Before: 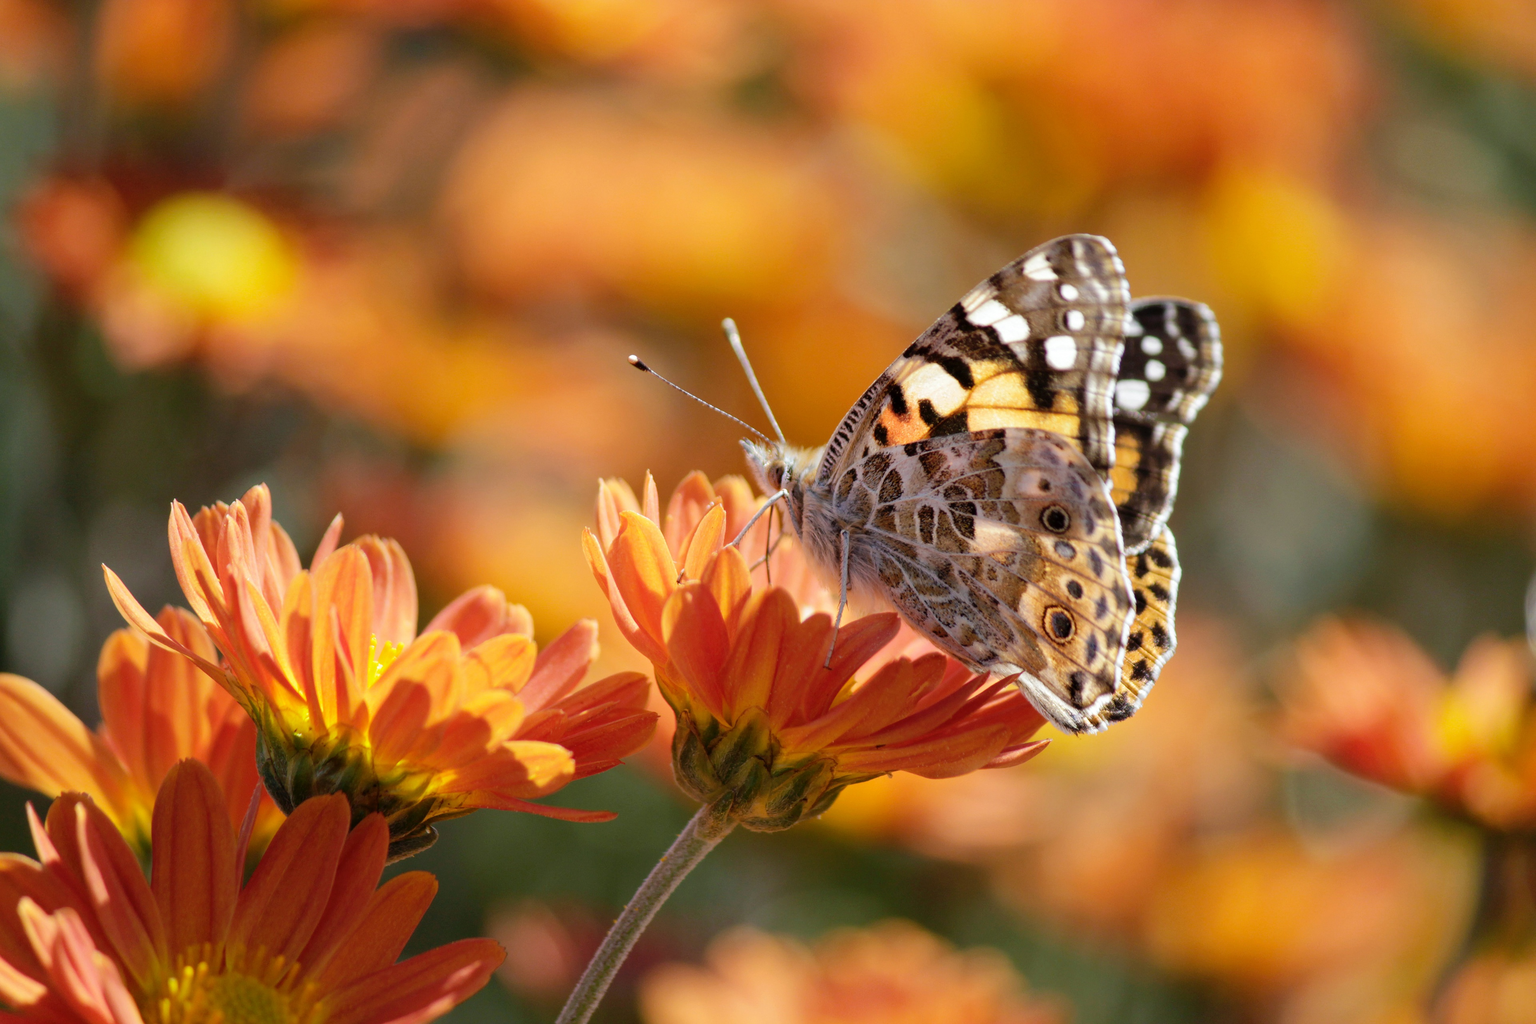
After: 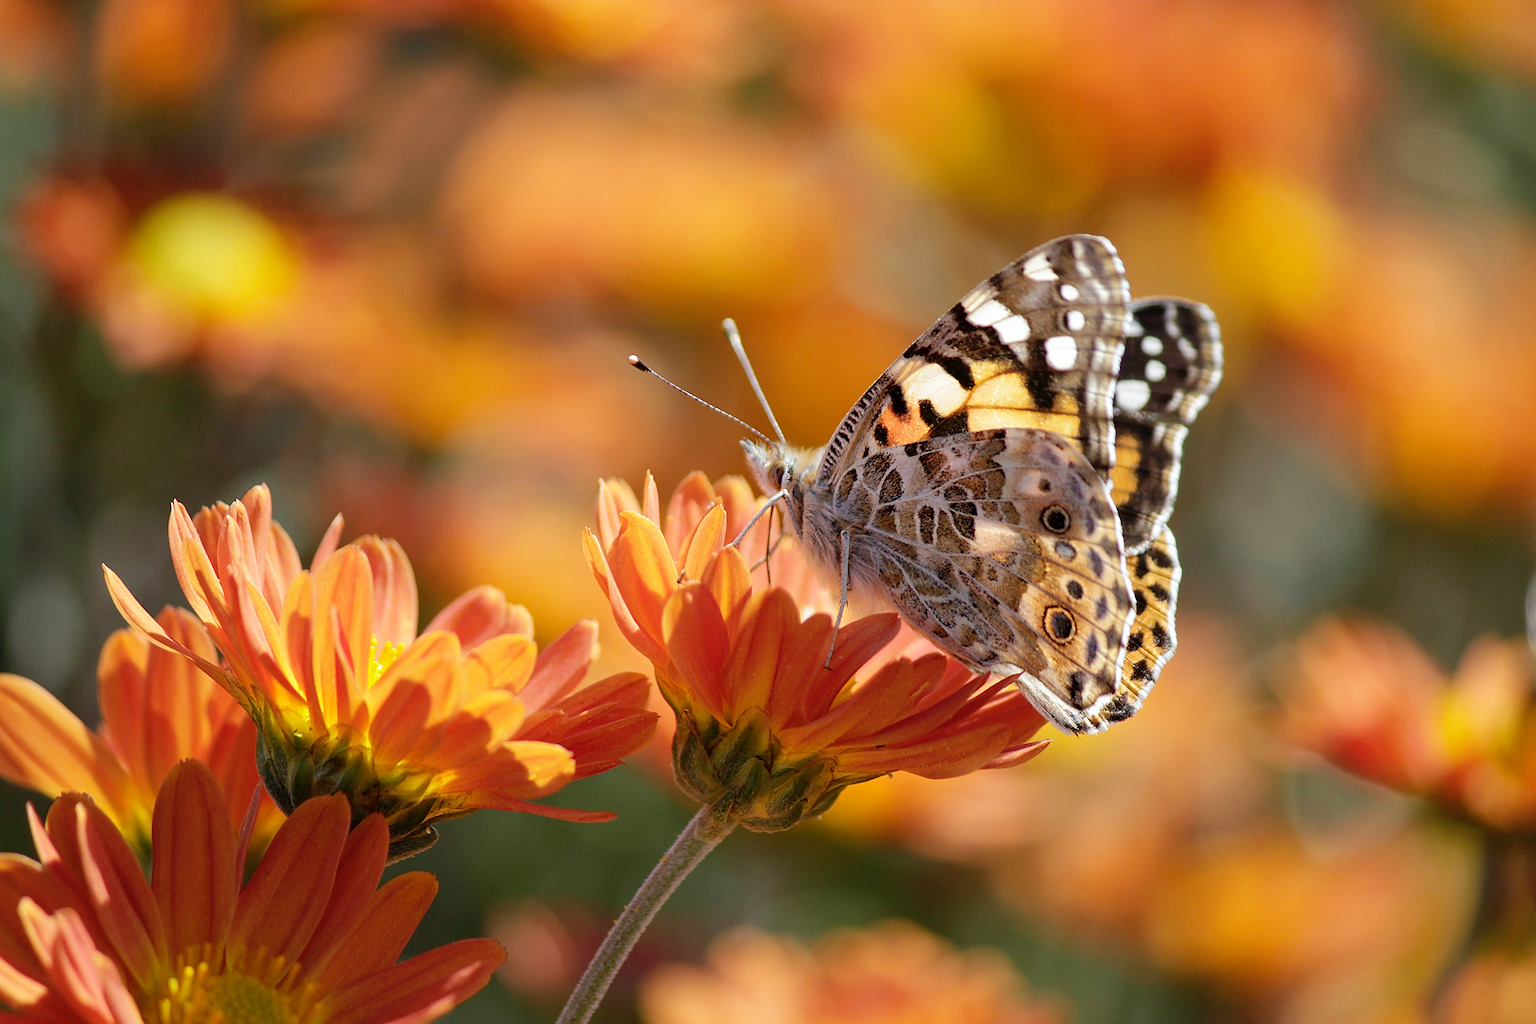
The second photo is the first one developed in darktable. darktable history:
sharpen: radius 2.555, amount 0.648
